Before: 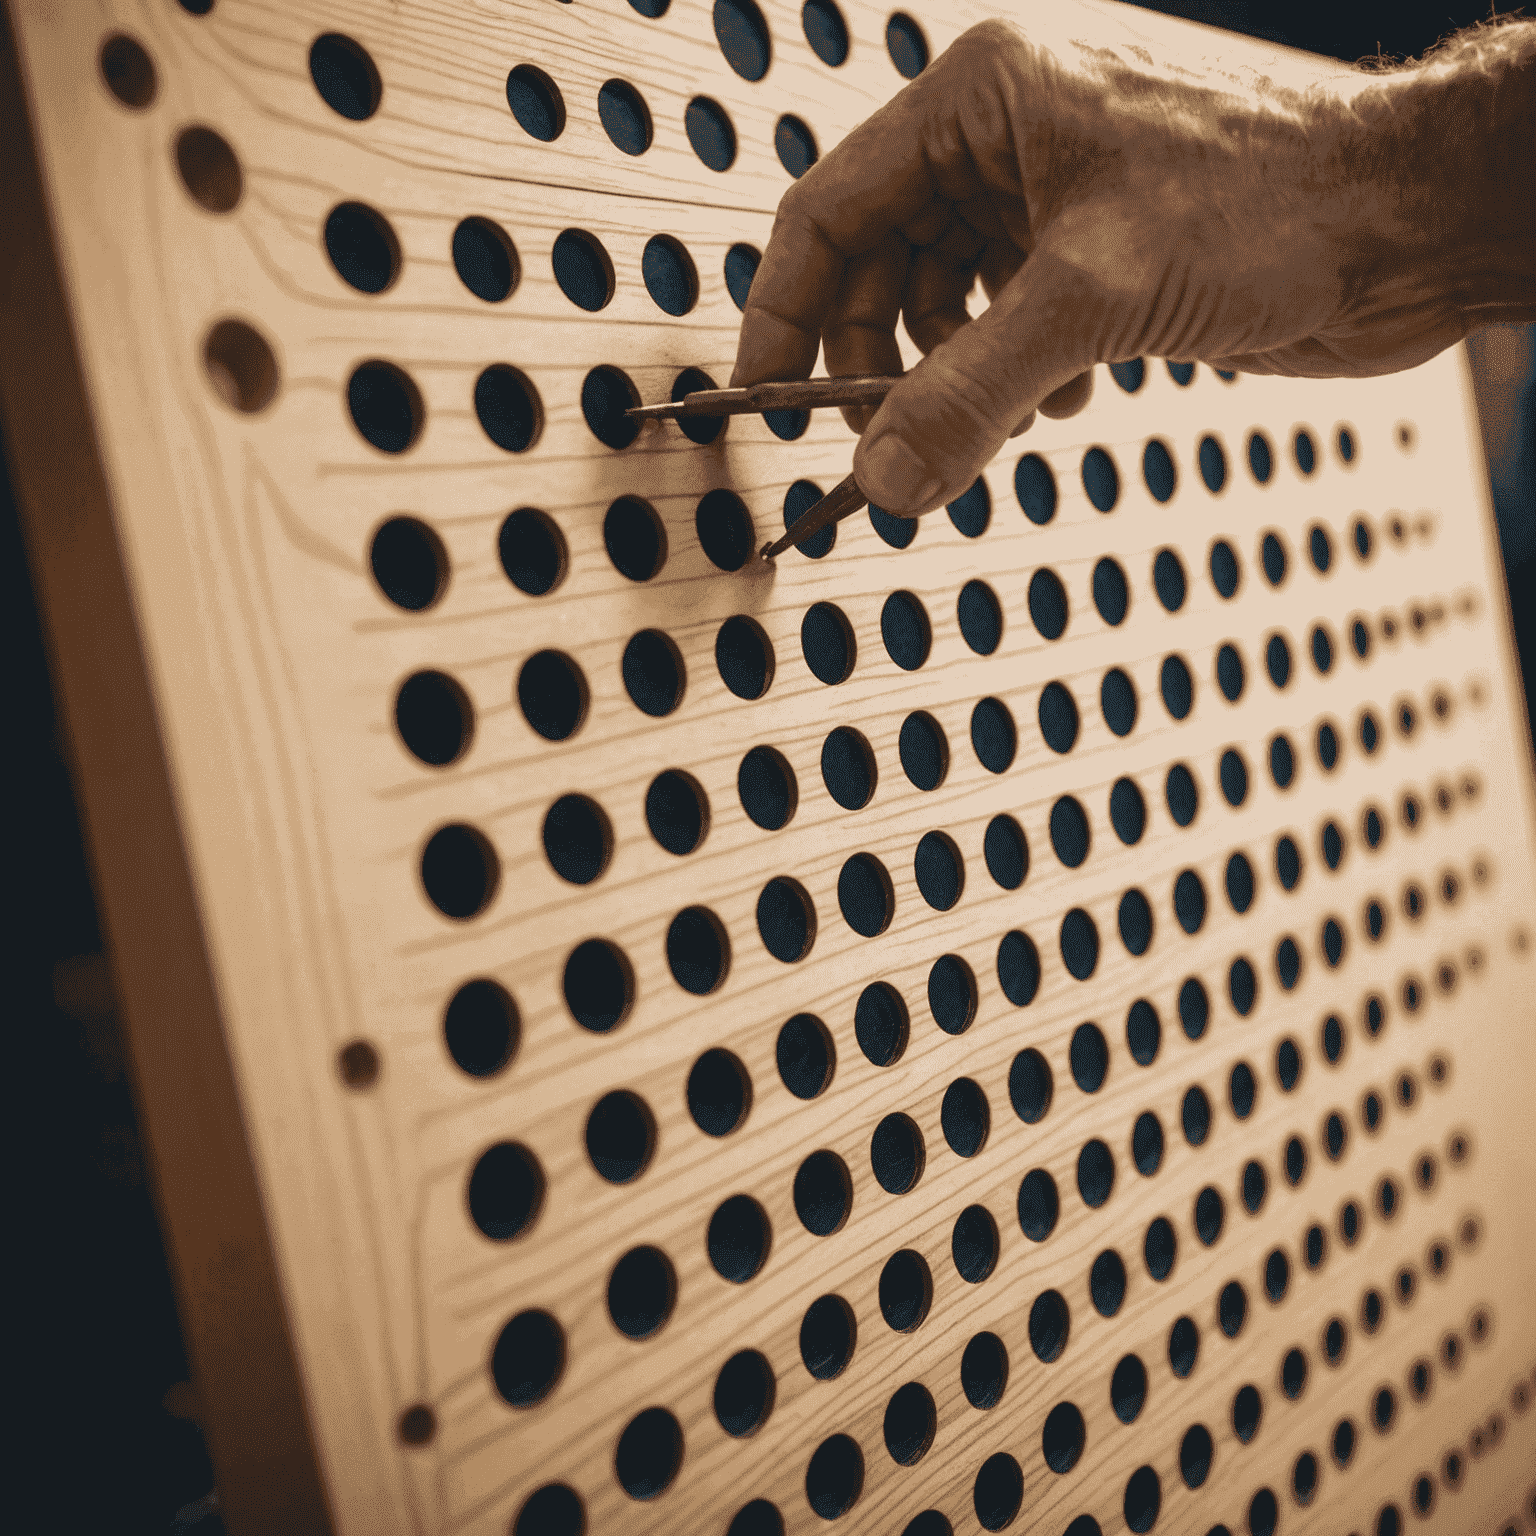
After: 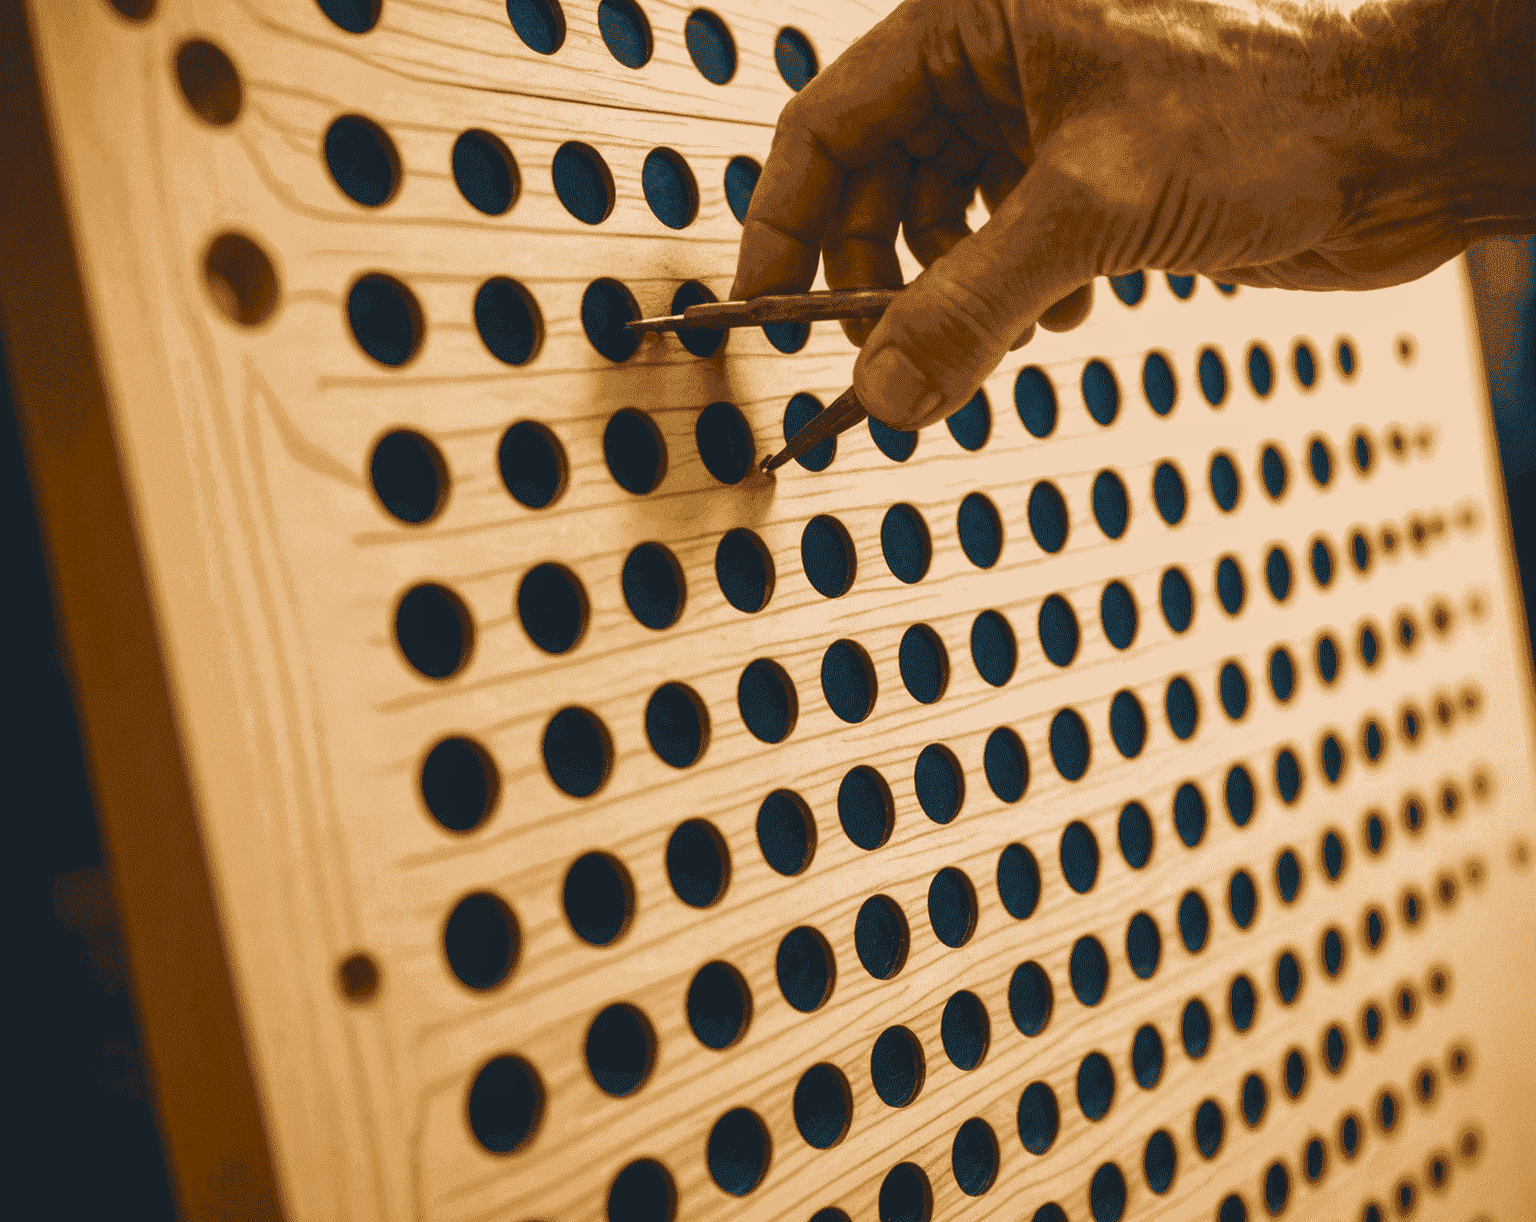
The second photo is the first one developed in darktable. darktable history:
color balance rgb: perceptual saturation grading › global saturation 36.982%, perceptual saturation grading › shadows 35.504%, global vibrance 20.734%
local contrast: highlights 104%, shadows 98%, detail 119%, midtone range 0.2
exposure: black level correction -0.003, exposure 0.04 EV, compensate highlight preservation false
crop and rotate: top 5.668%, bottom 14.762%
